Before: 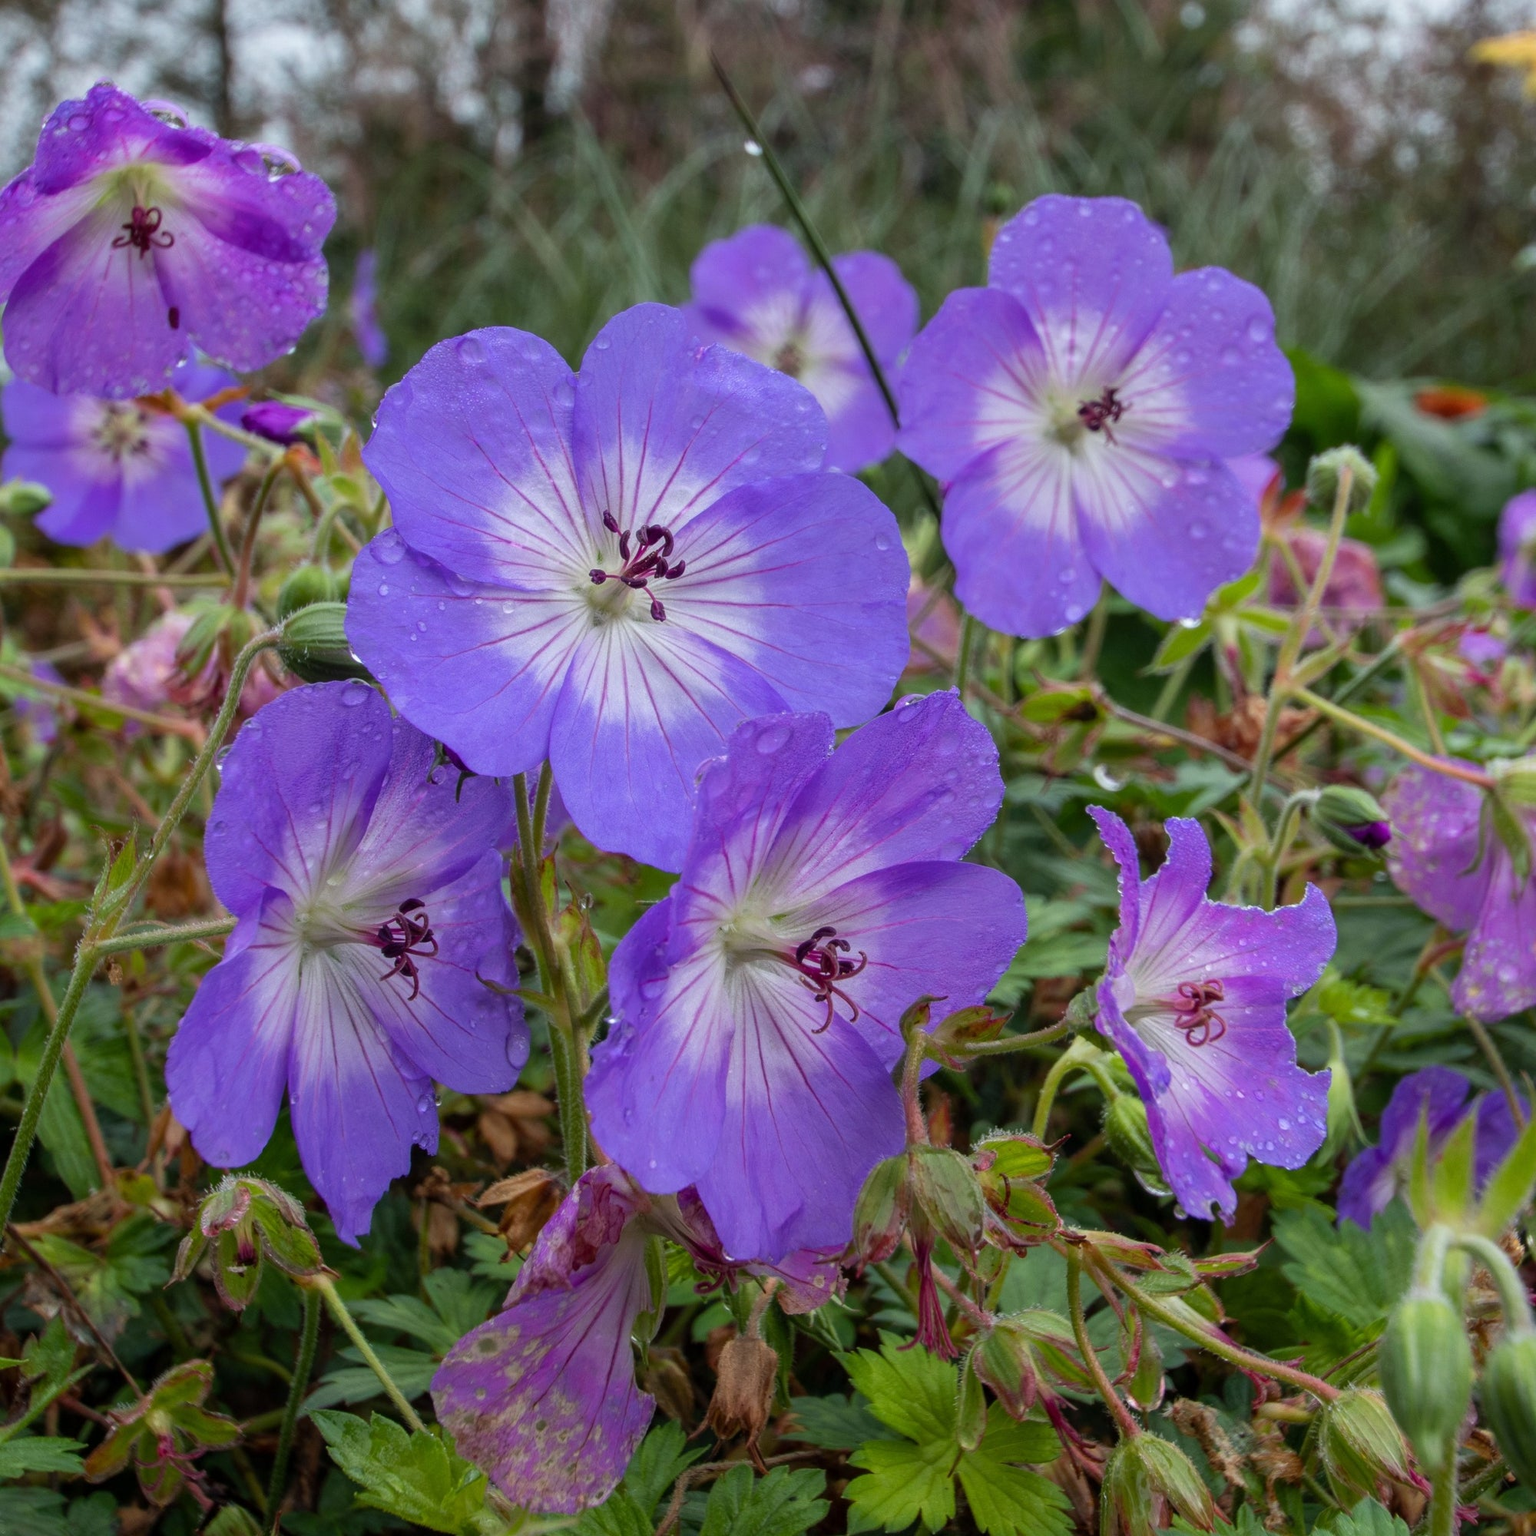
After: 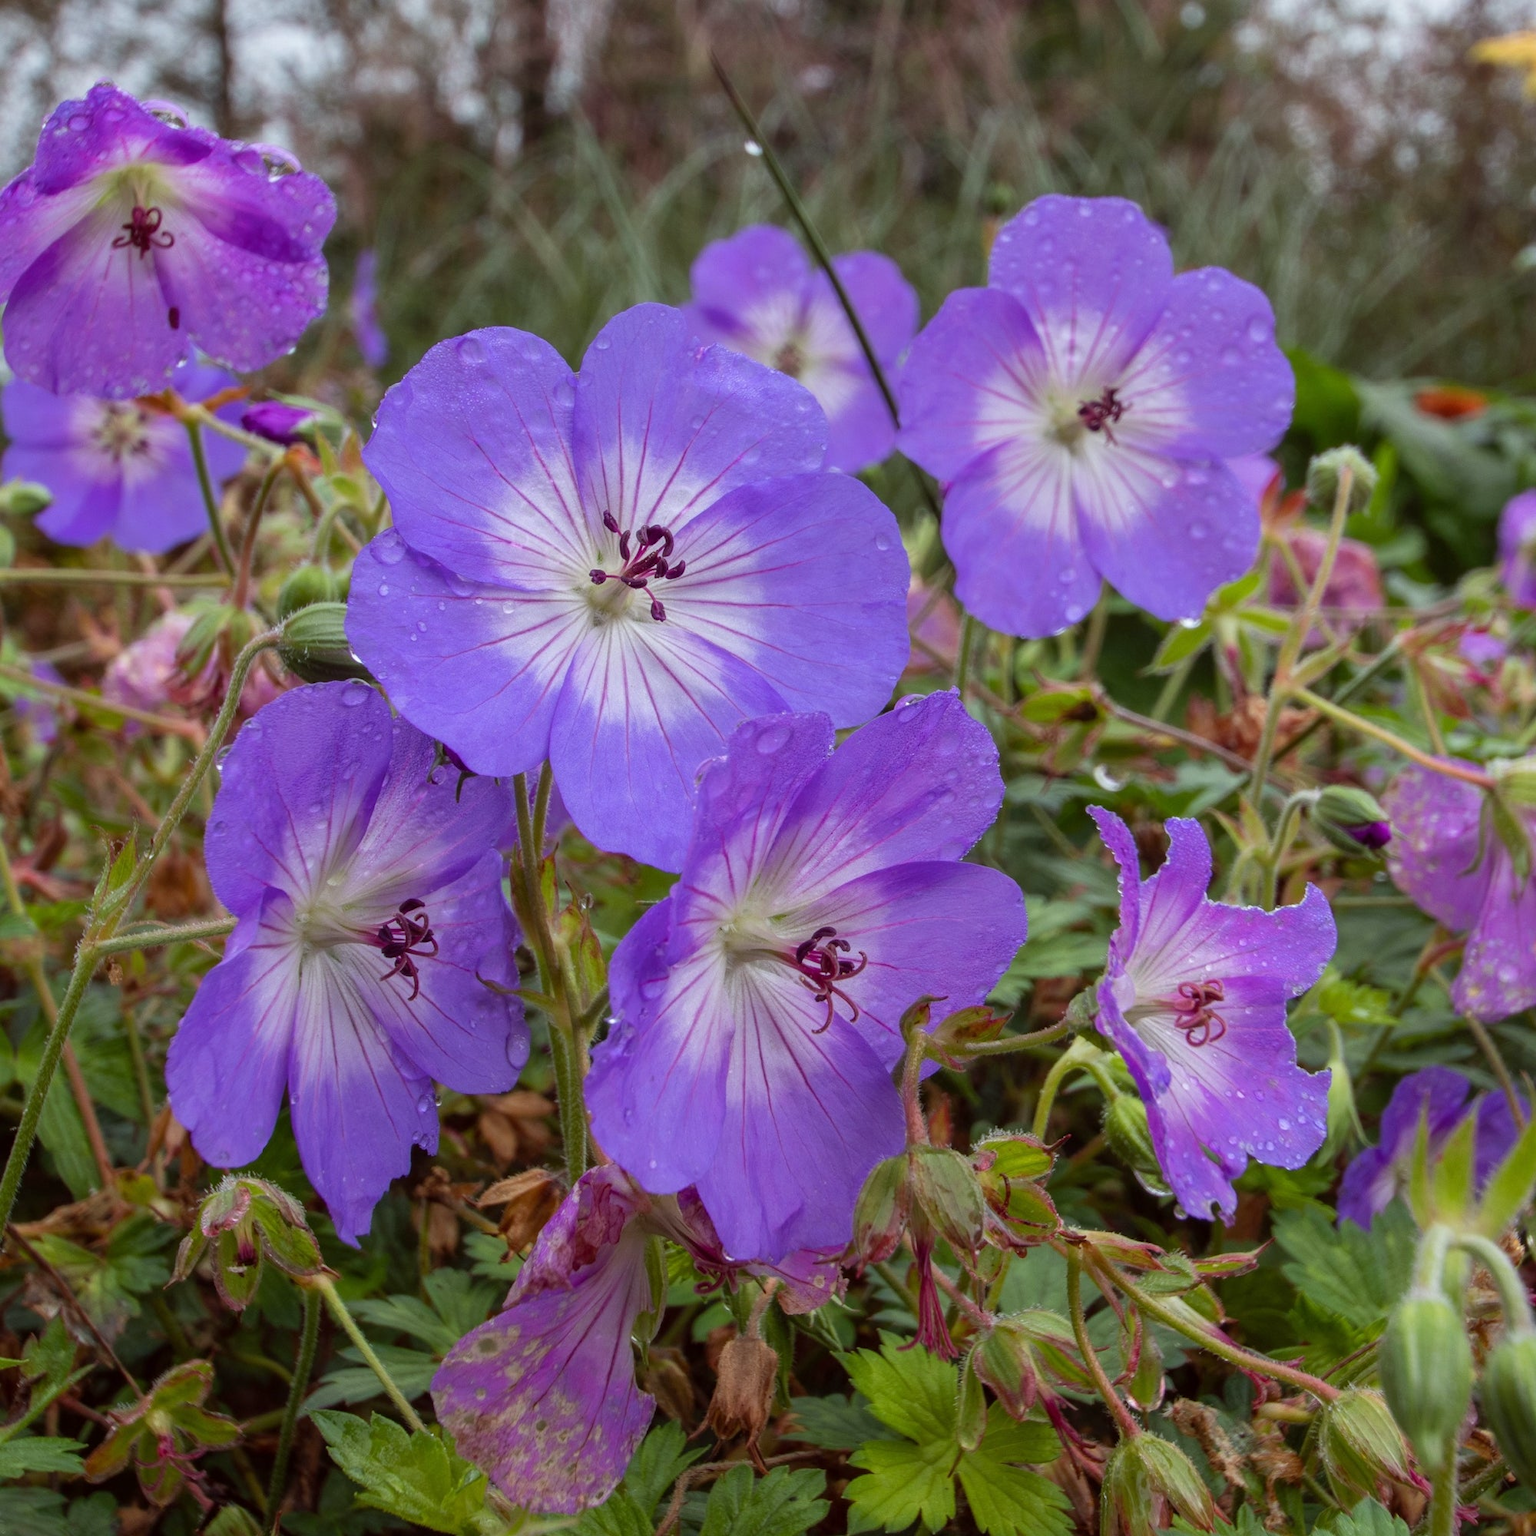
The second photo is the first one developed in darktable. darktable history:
color balance: mode lift, gamma, gain (sRGB), lift [1, 1.049, 1, 1]
bloom: size 15%, threshold 97%, strength 7%
